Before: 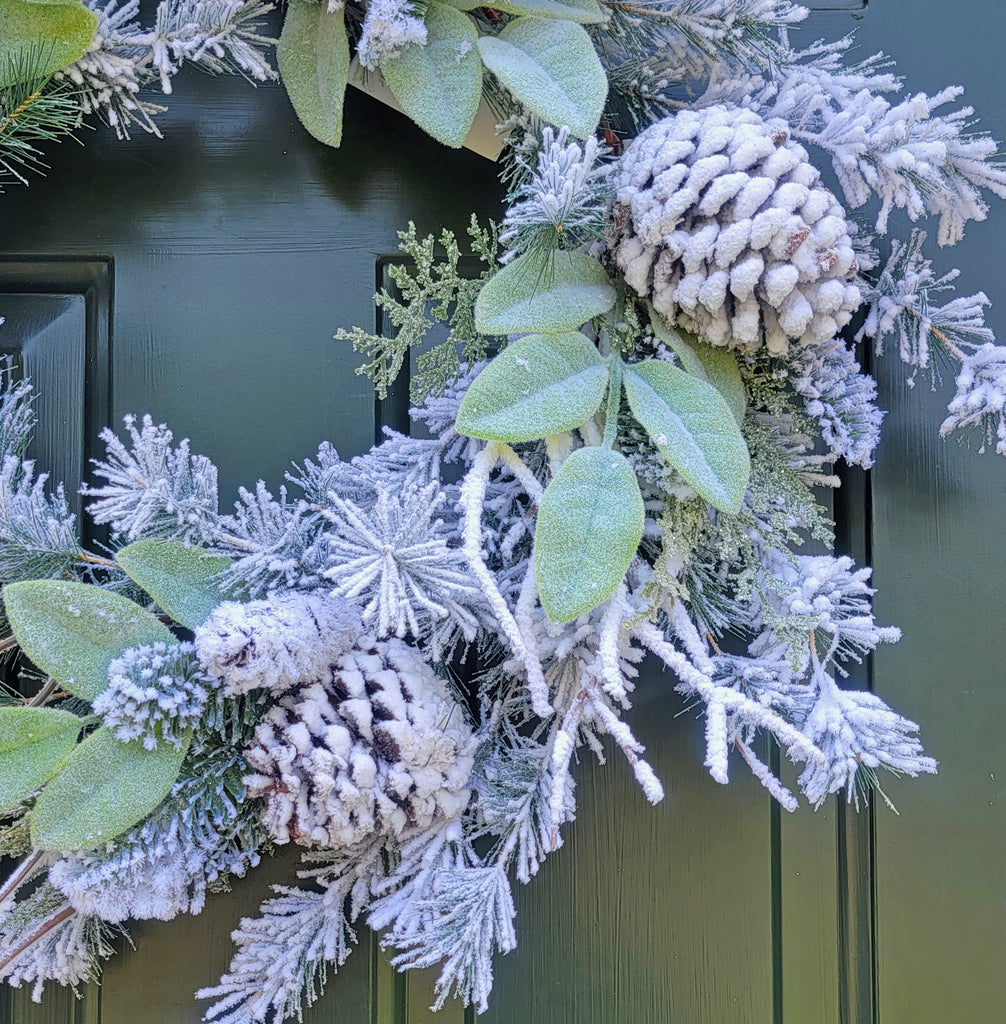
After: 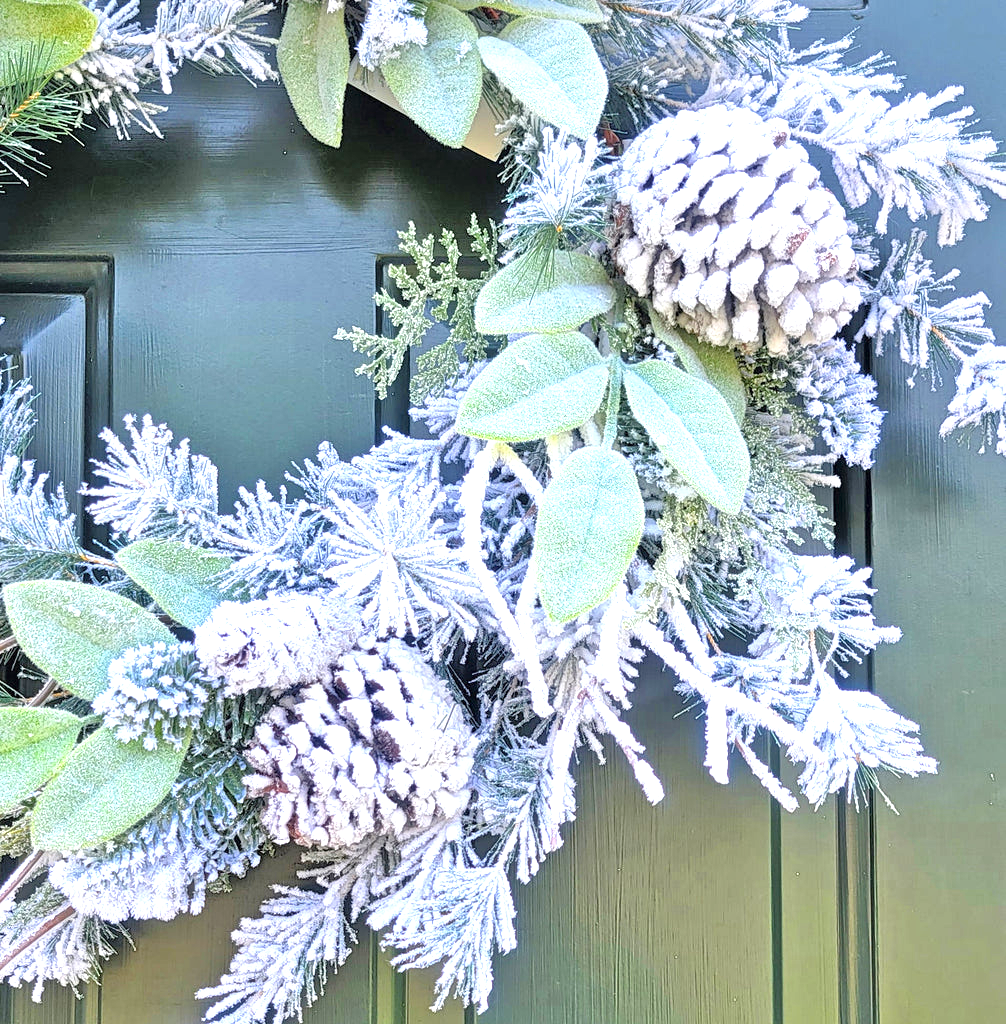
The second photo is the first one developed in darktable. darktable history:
exposure: black level correction 0, exposure 1.1 EV, compensate exposure bias true, compensate highlight preservation false
tone equalizer: -8 EV 0.001 EV, -7 EV -0.004 EV, -6 EV 0.009 EV, -5 EV 0.032 EV, -4 EV 0.276 EV, -3 EV 0.644 EV, -2 EV 0.584 EV, -1 EV 0.187 EV, +0 EV 0.024 EV
local contrast: mode bilateral grid, contrast 20, coarseness 50, detail 132%, midtone range 0.2
